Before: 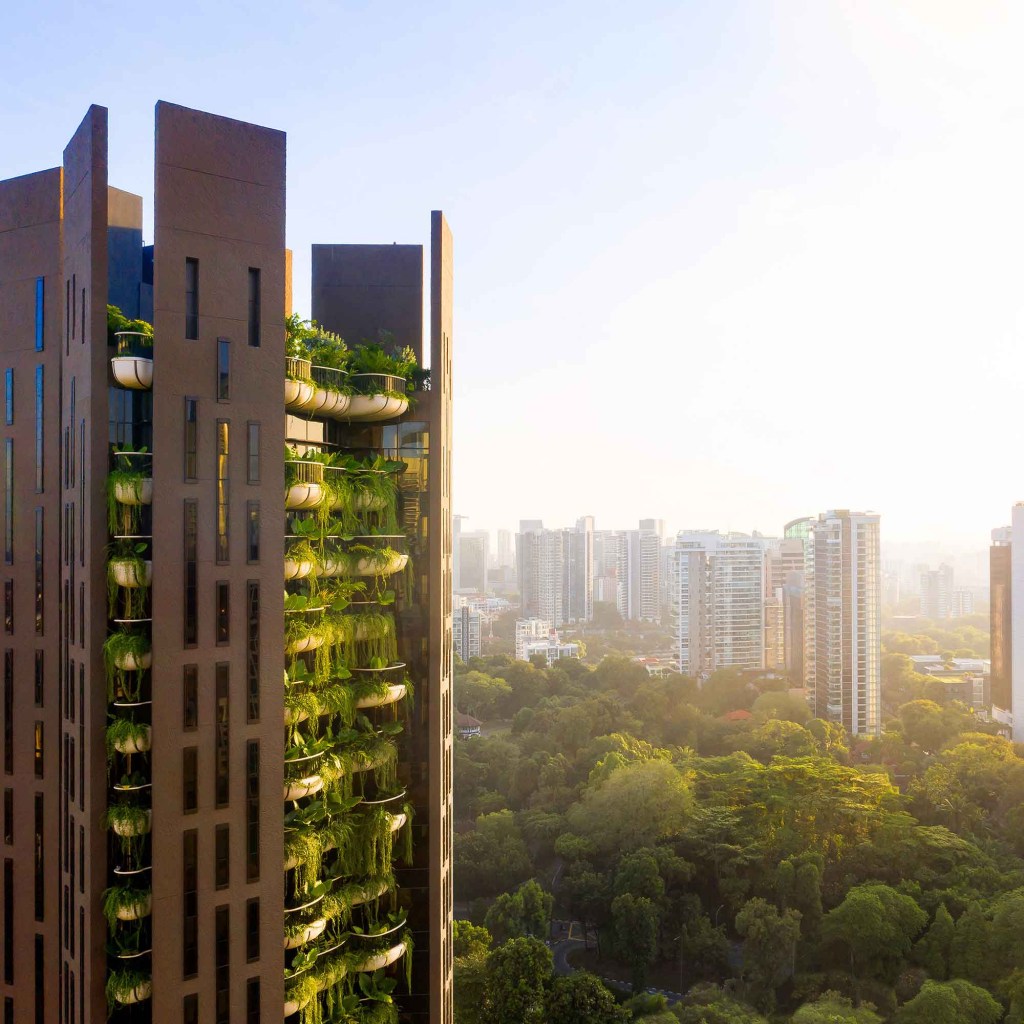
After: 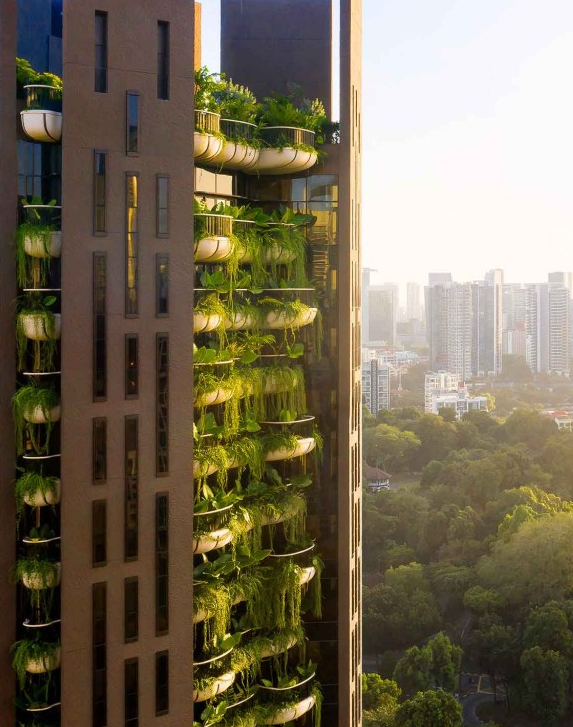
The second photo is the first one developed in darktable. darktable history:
crop: left 8.966%, top 24.201%, right 35.066%, bottom 4.764%
